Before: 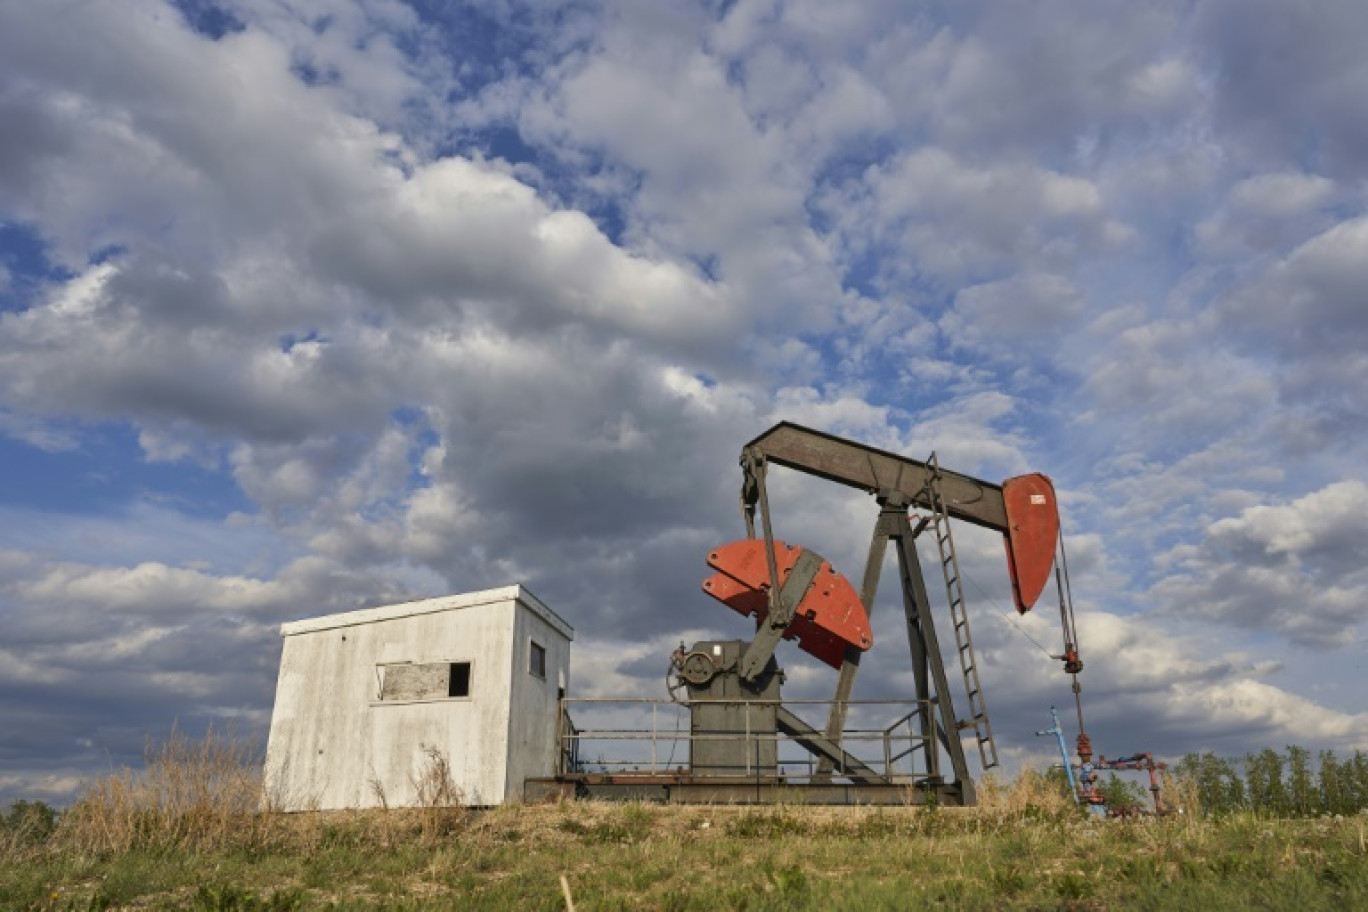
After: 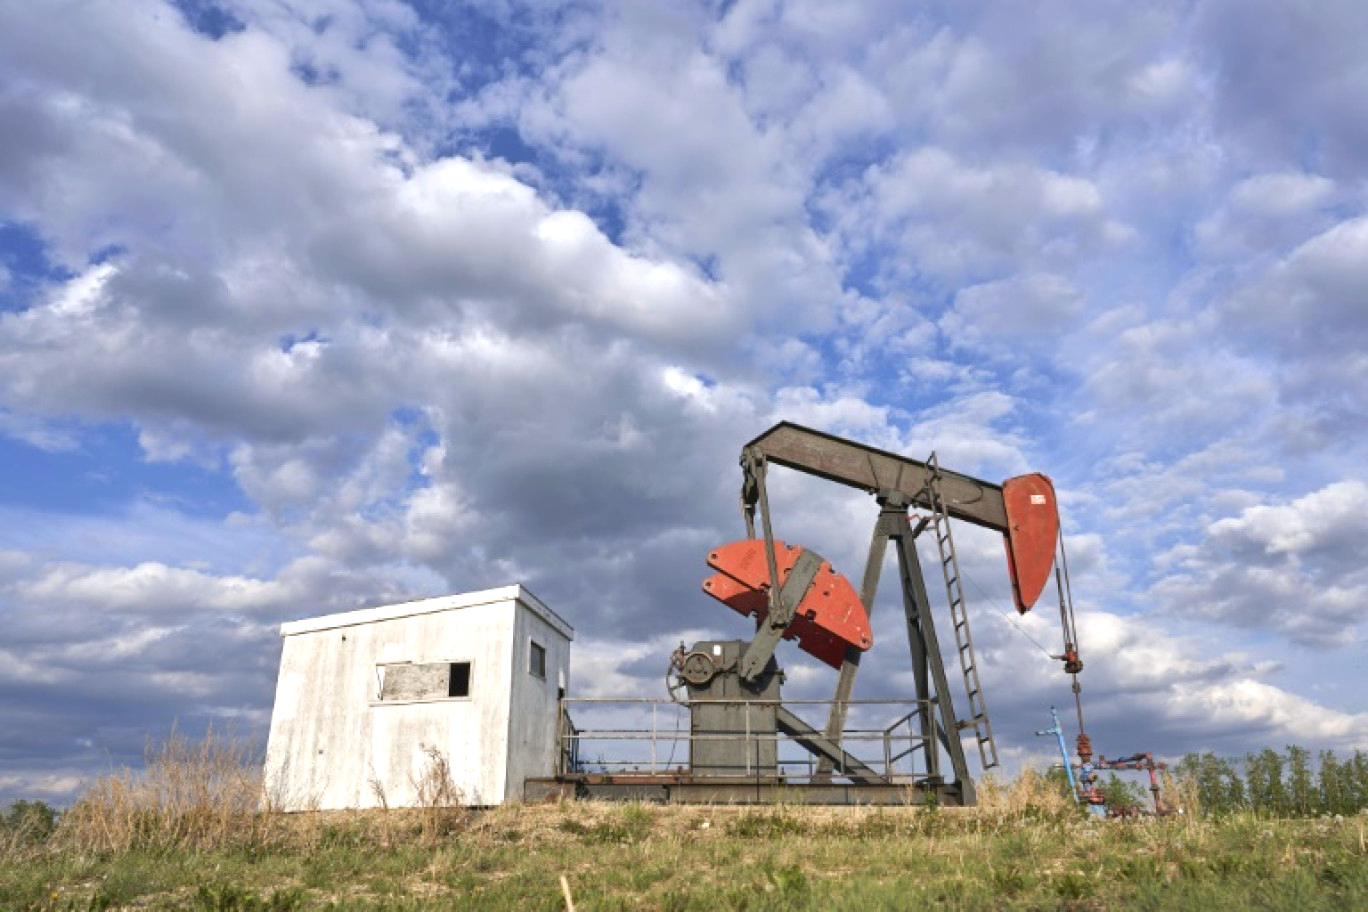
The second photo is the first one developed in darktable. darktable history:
color calibration: illuminant as shot in camera, x 0.358, y 0.373, temperature 4628.91 K
exposure: exposure 0.666 EV, compensate highlight preservation false
